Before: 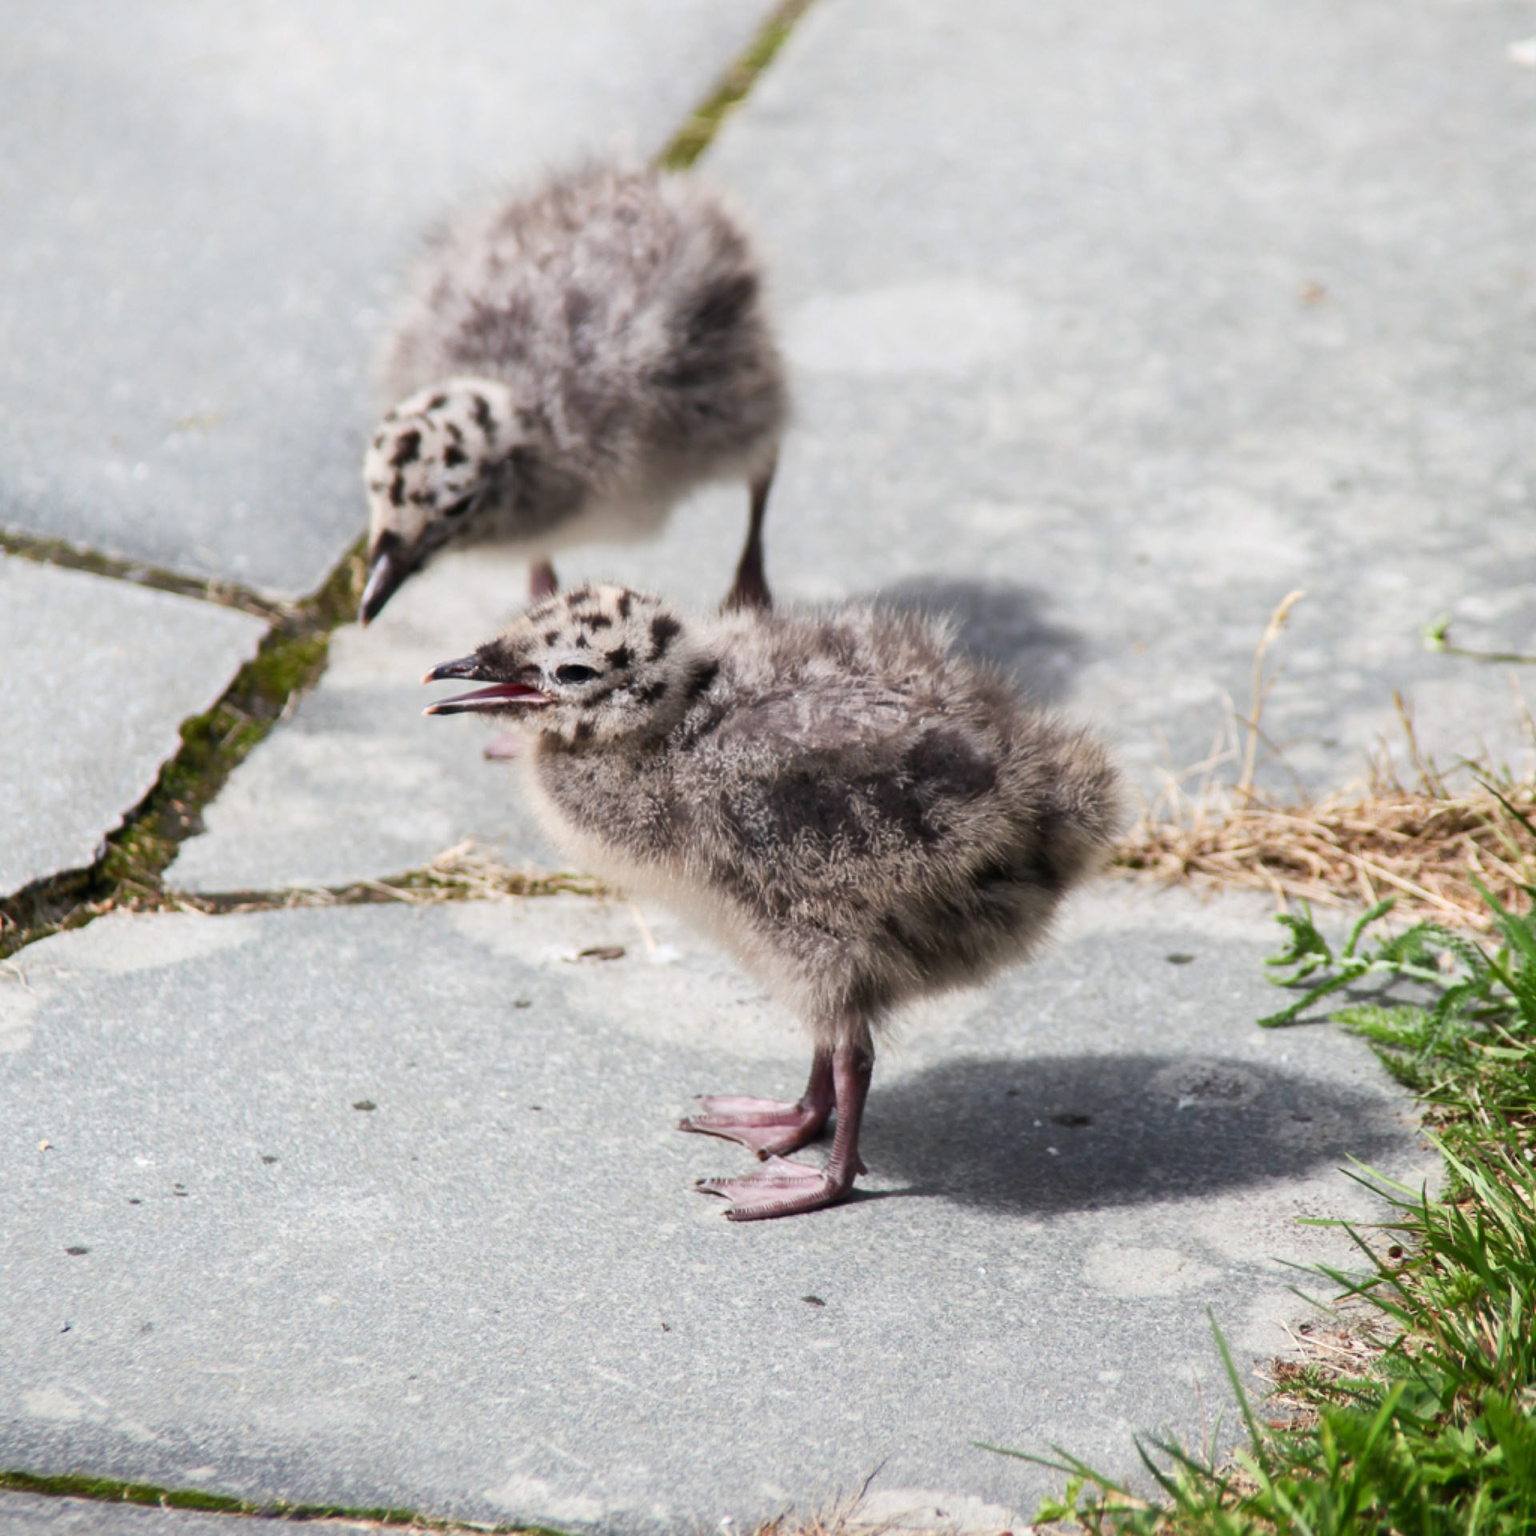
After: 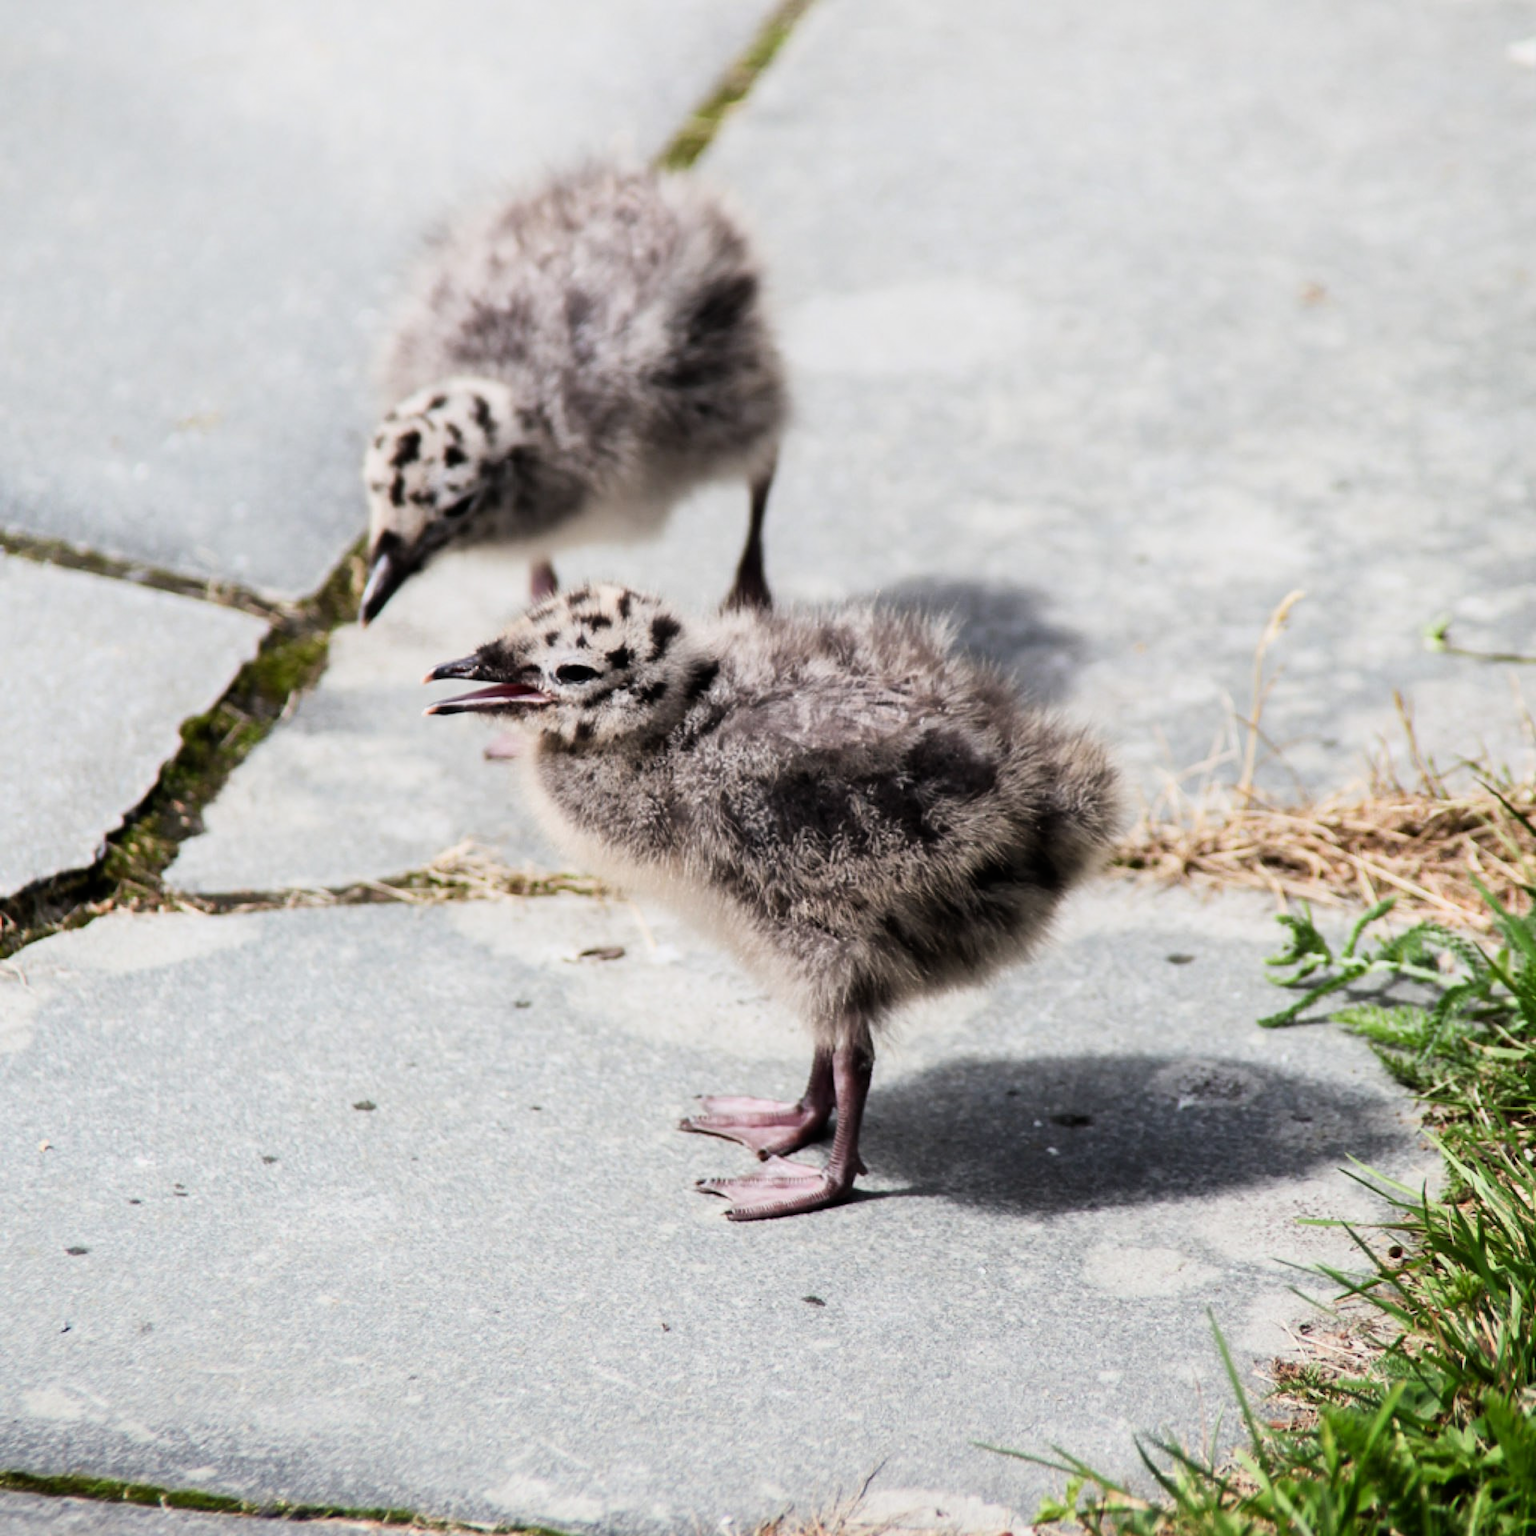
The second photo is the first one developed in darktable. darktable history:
filmic rgb: black relative exposure -8.08 EV, white relative exposure 3 EV, hardness 5.33, contrast 1.251
